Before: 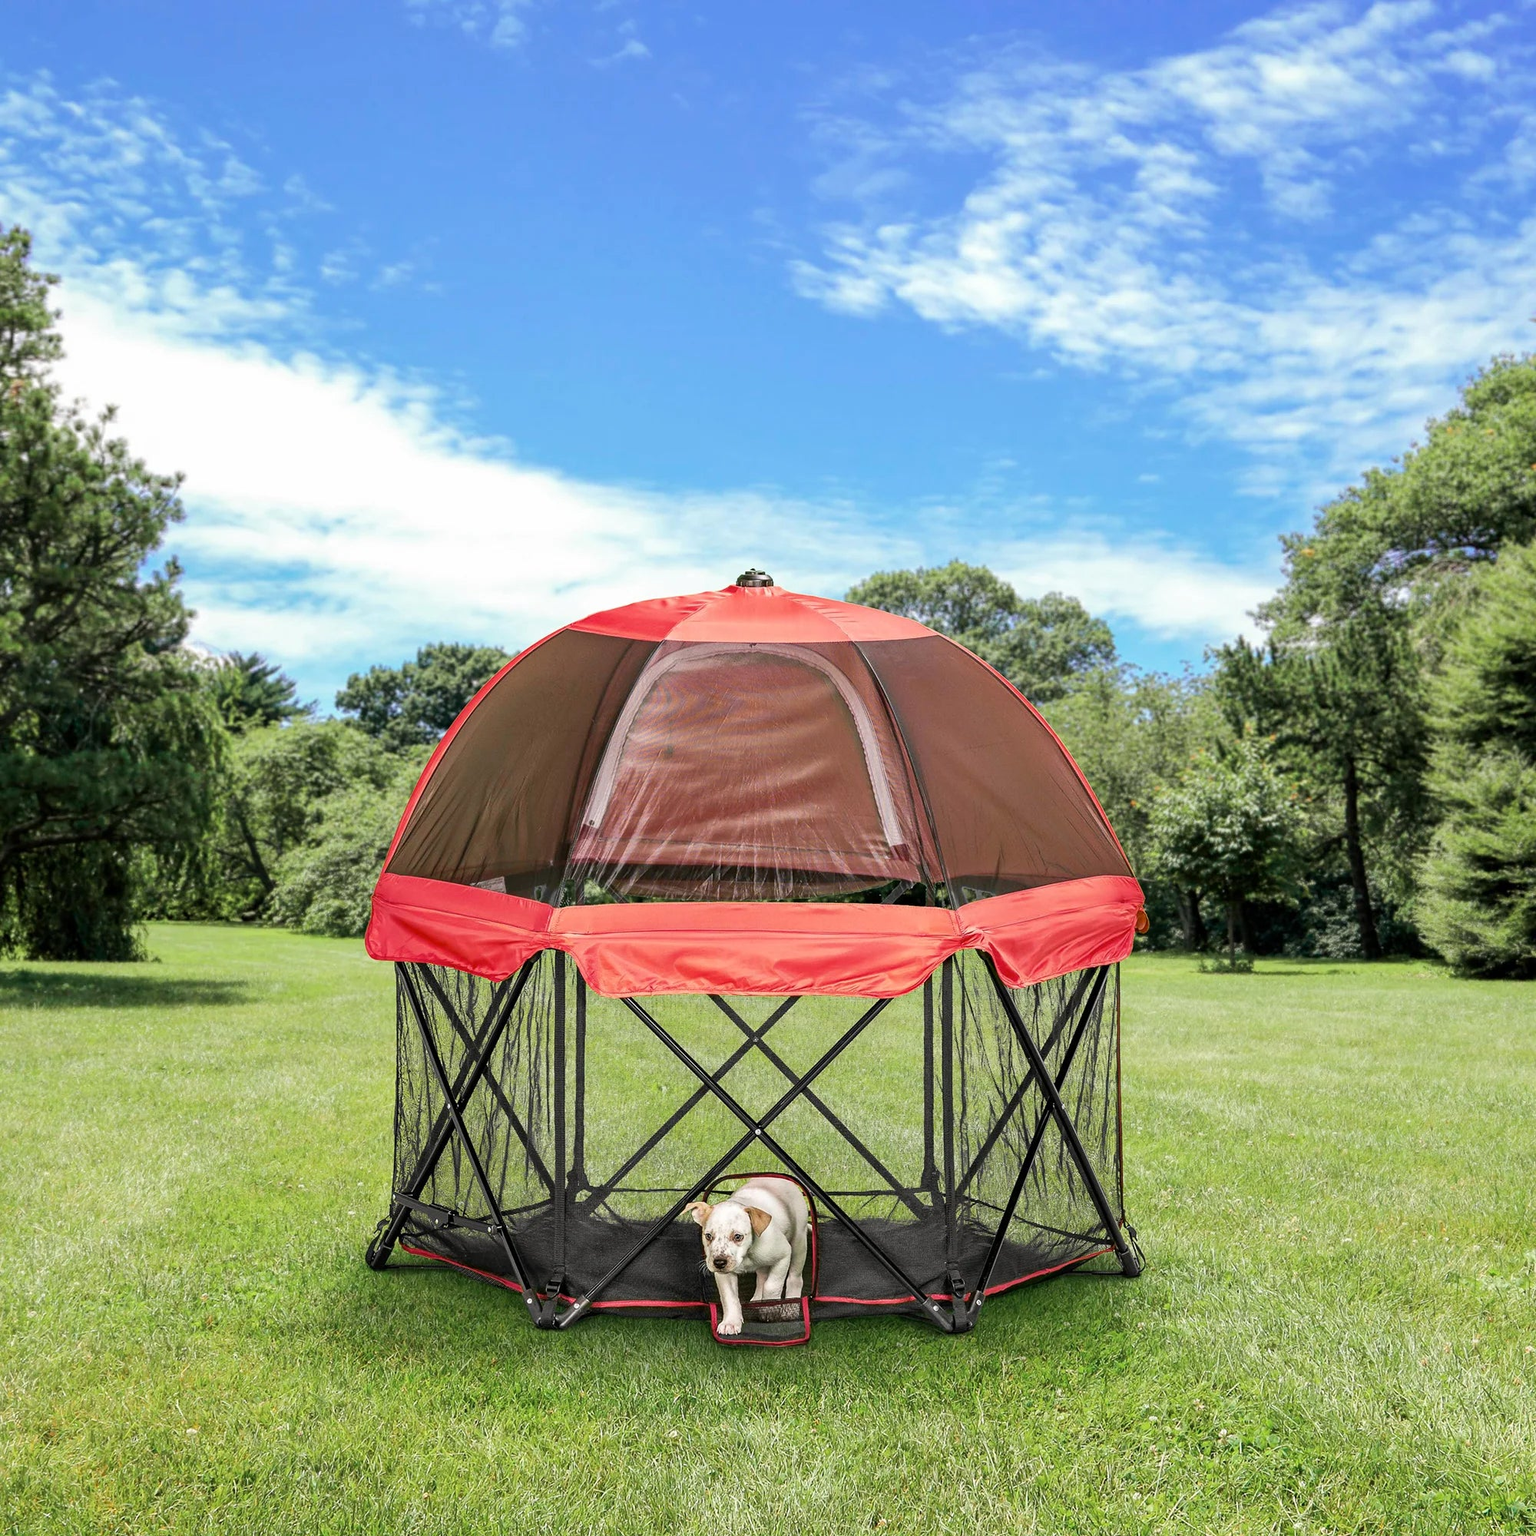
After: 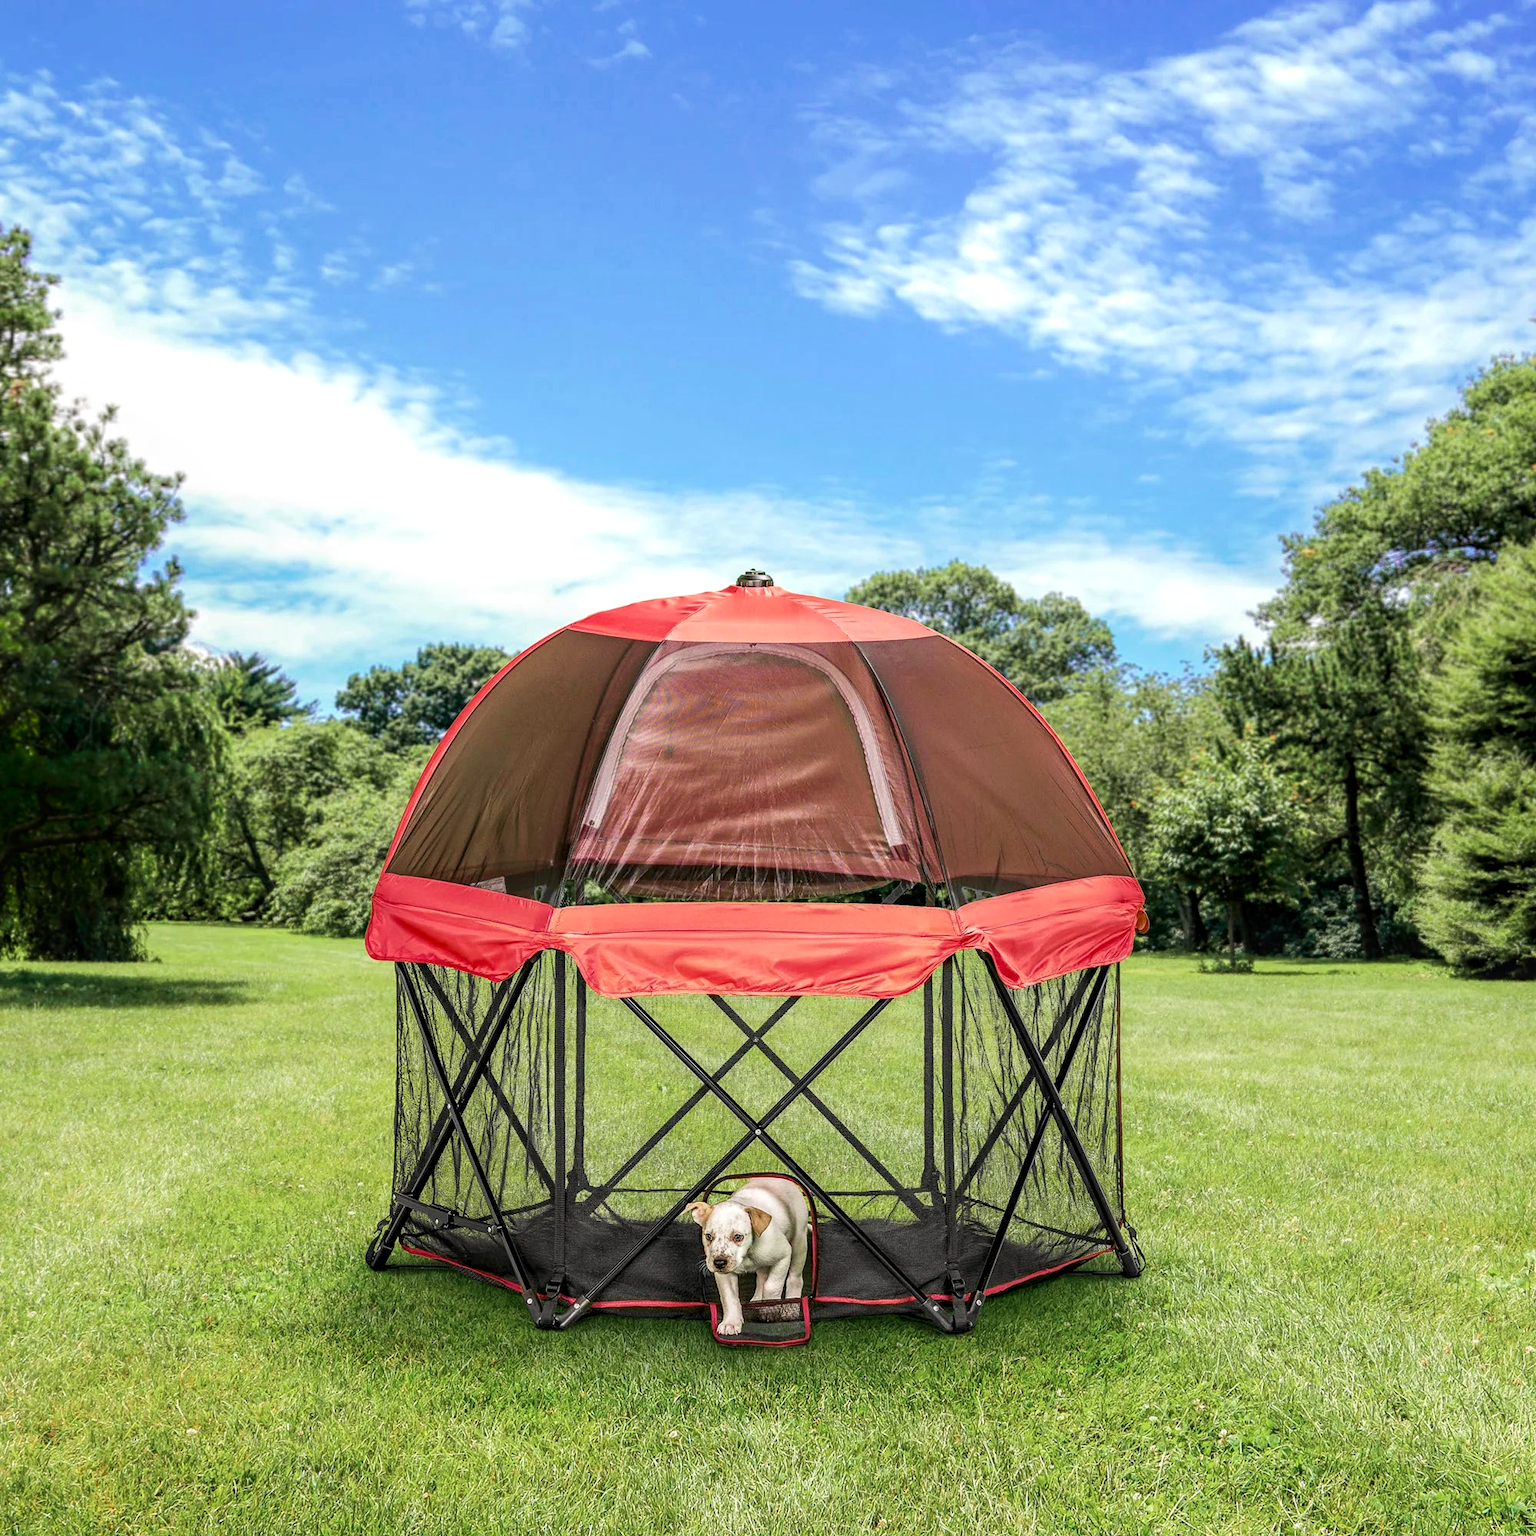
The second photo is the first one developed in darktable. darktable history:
velvia: on, module defaults
shadows and highlights: shadows -70, highlights 35, soften with gaussian
local contrast: on, module defaults
